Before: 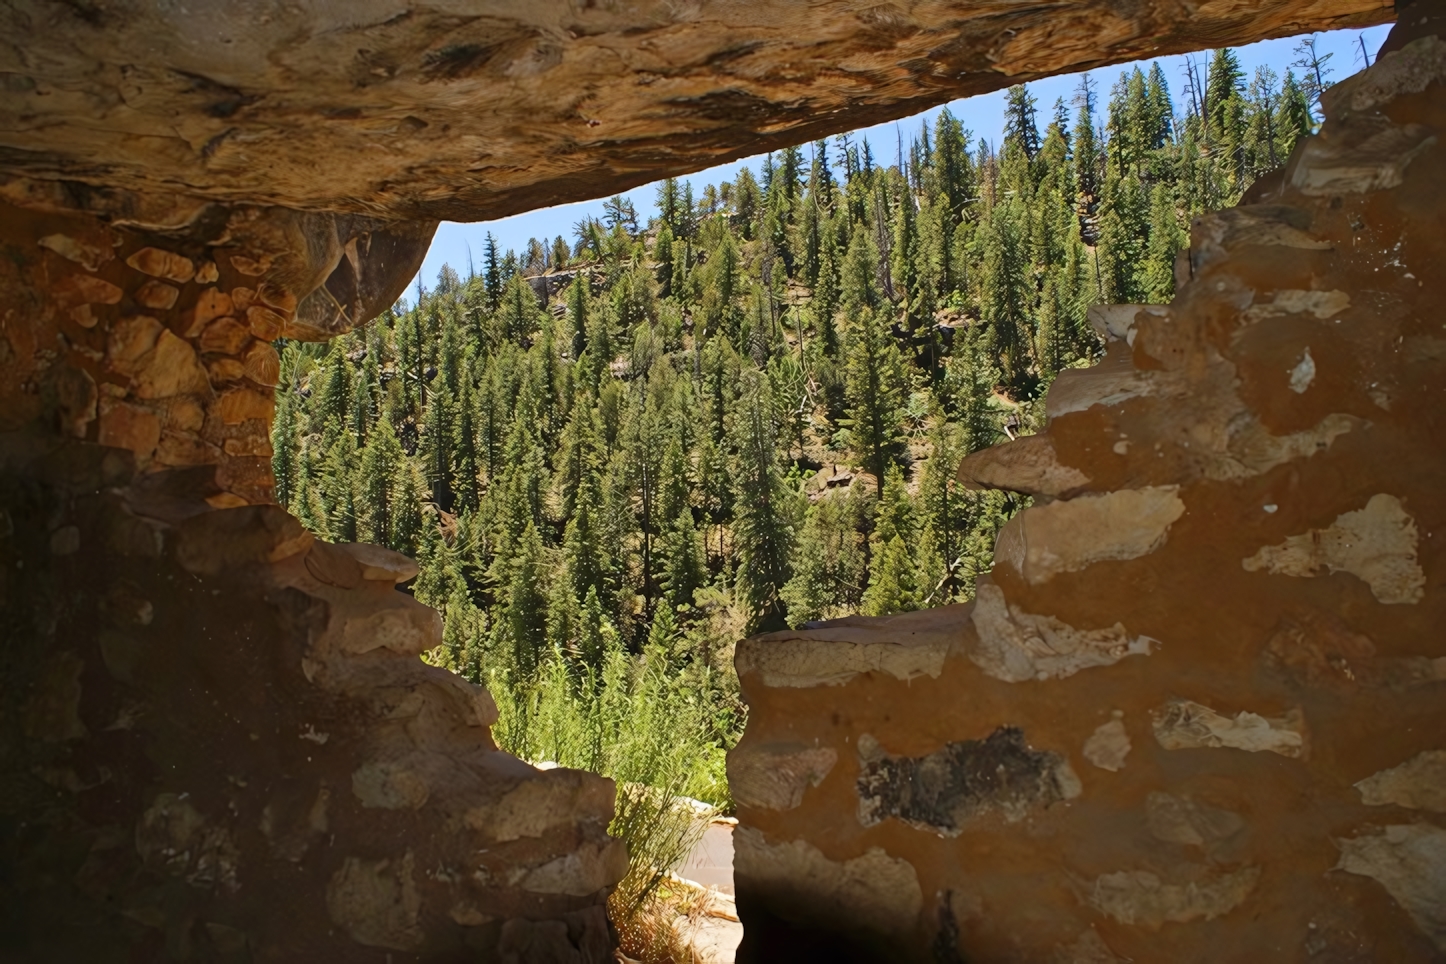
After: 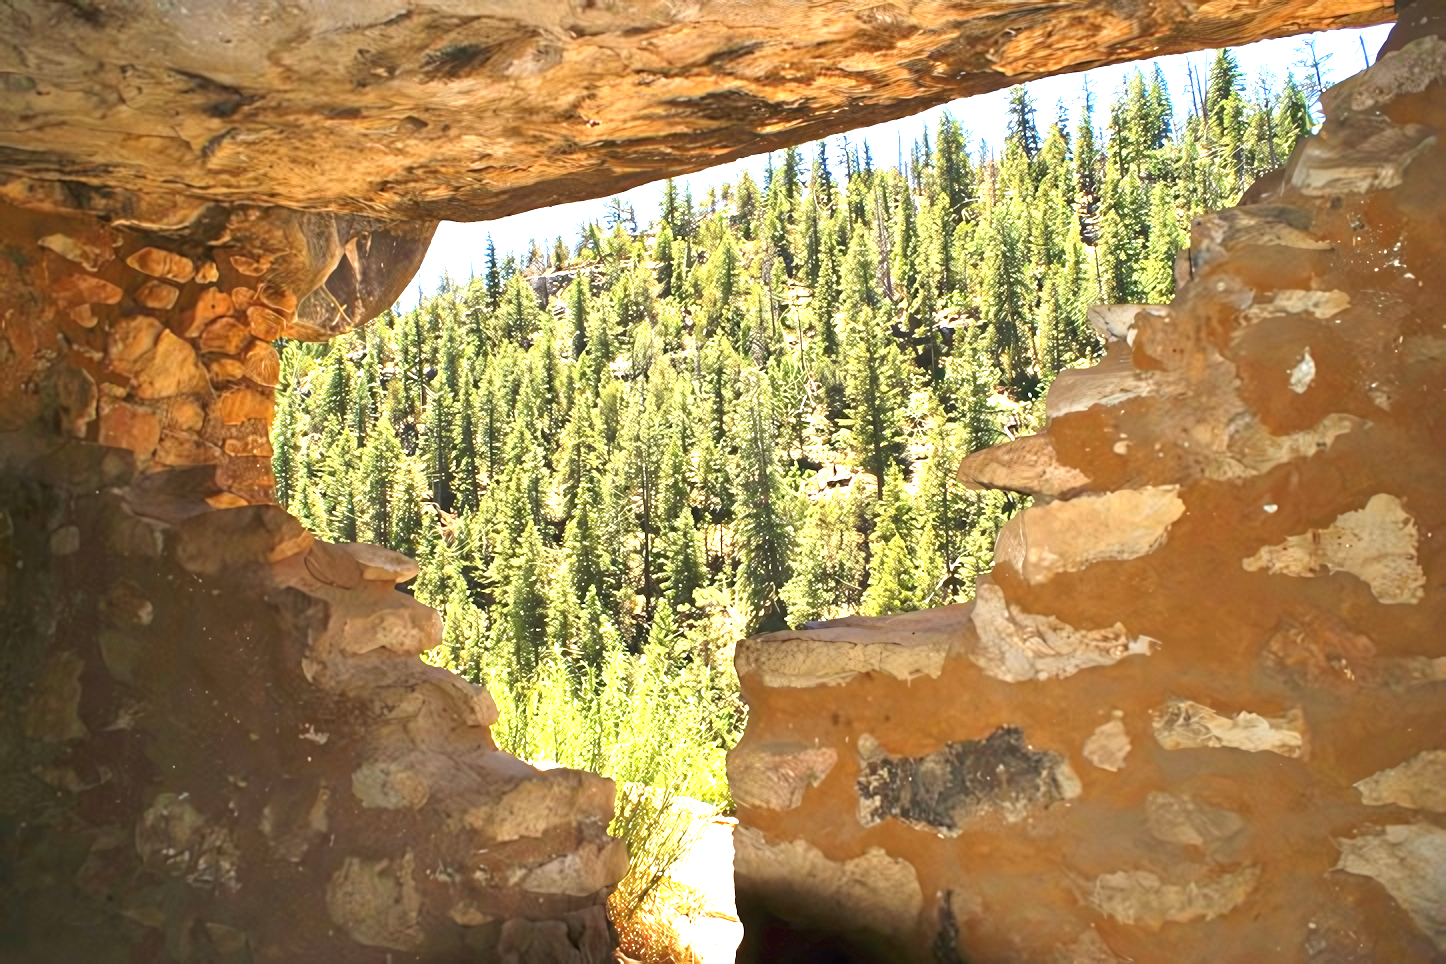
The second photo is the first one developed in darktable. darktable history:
exposure: exposure 2.02 EV, compensate highlight preservation false
